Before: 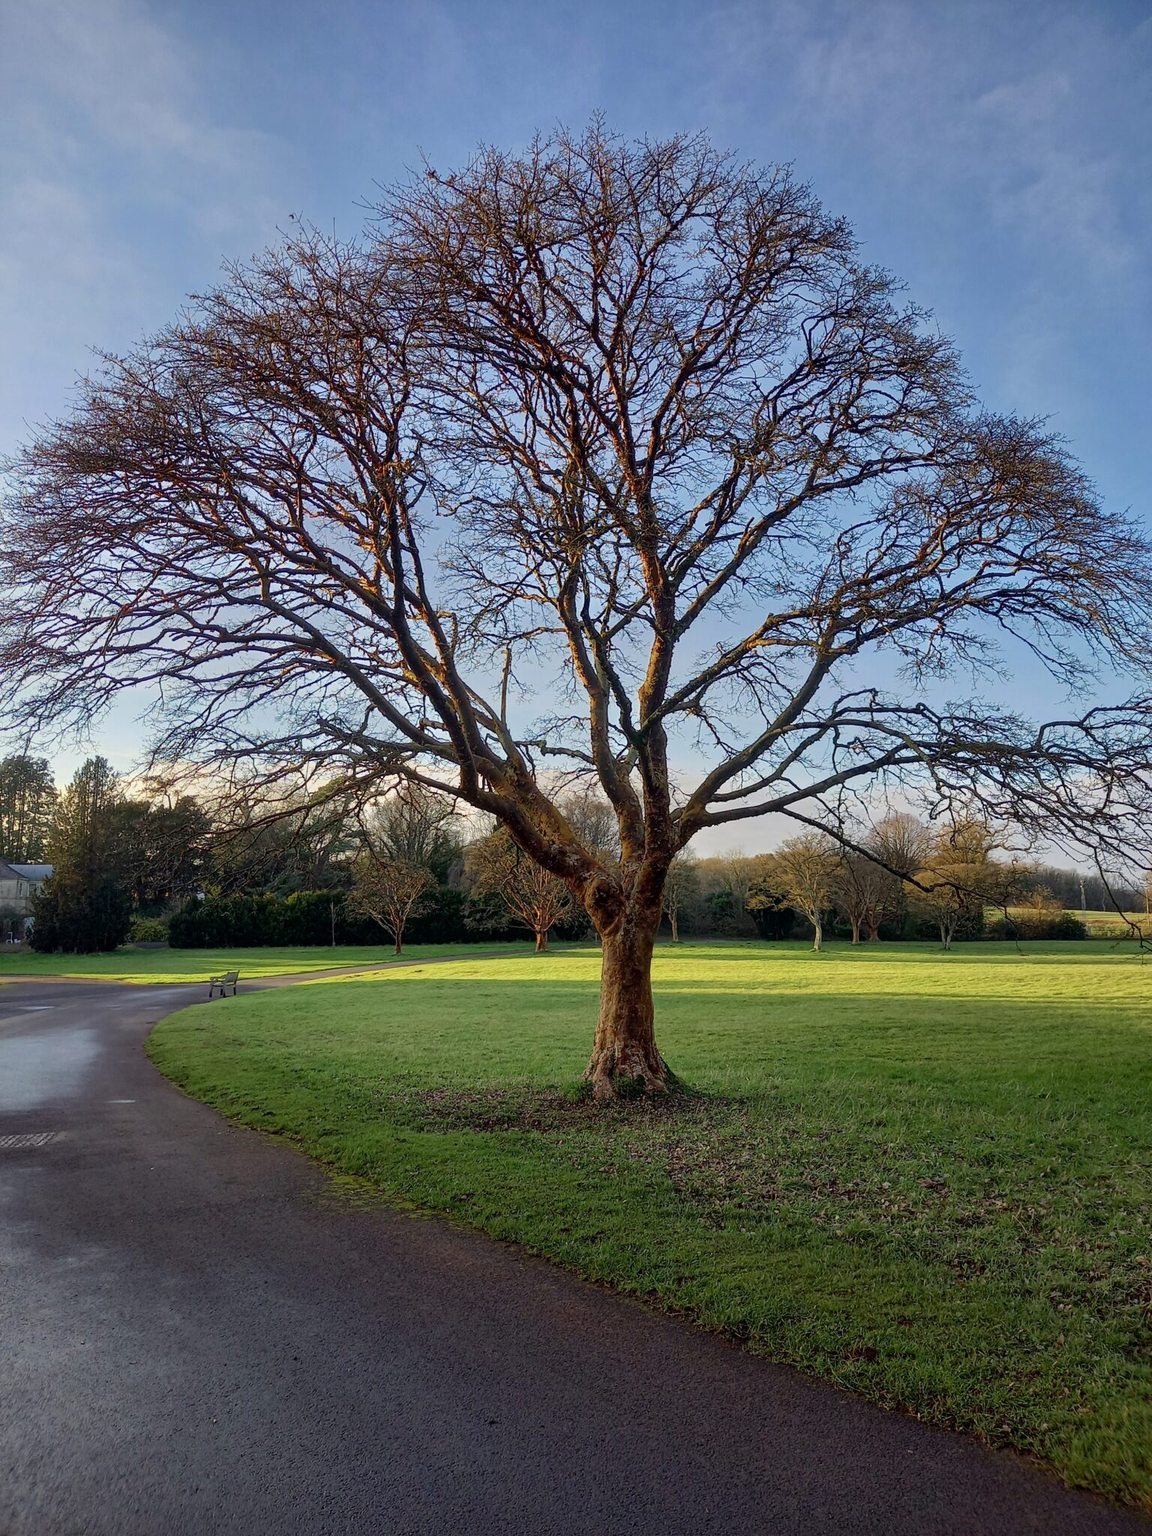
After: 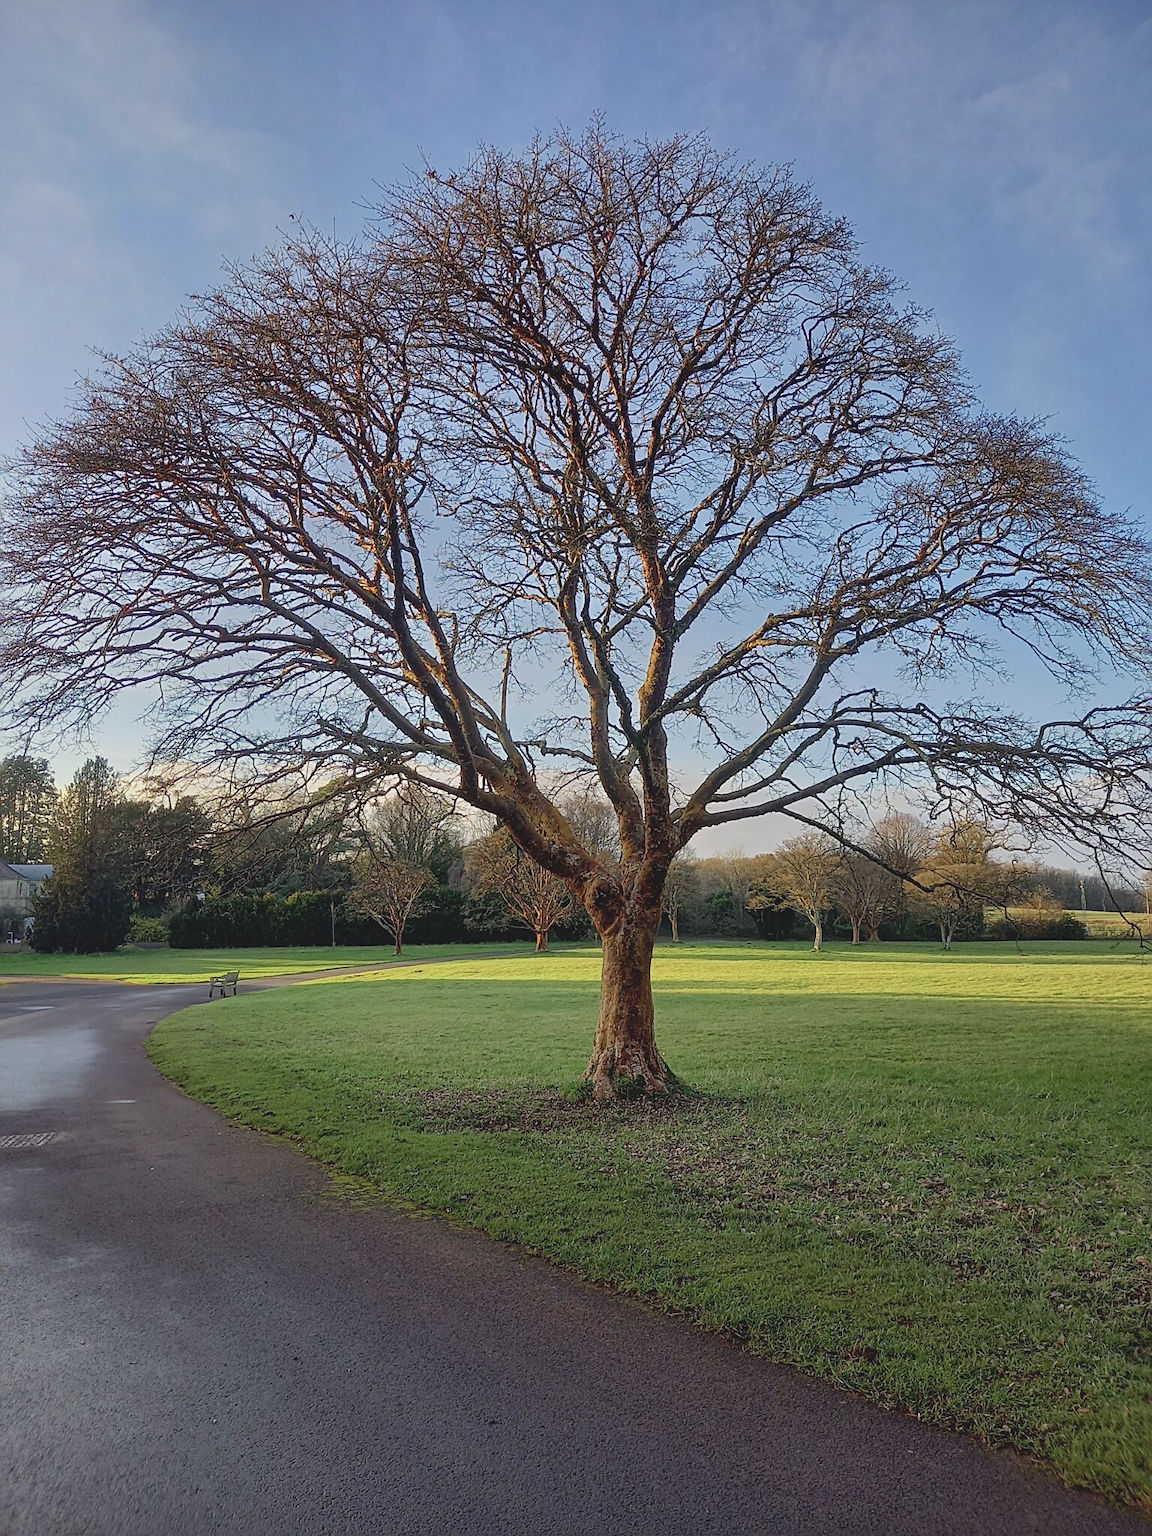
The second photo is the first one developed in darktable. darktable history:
sharpen: on, module defaults
white balance: emerald 1
contrast brightness saturation: contrast -0.15, brightness 0.05, saturation -0.12
